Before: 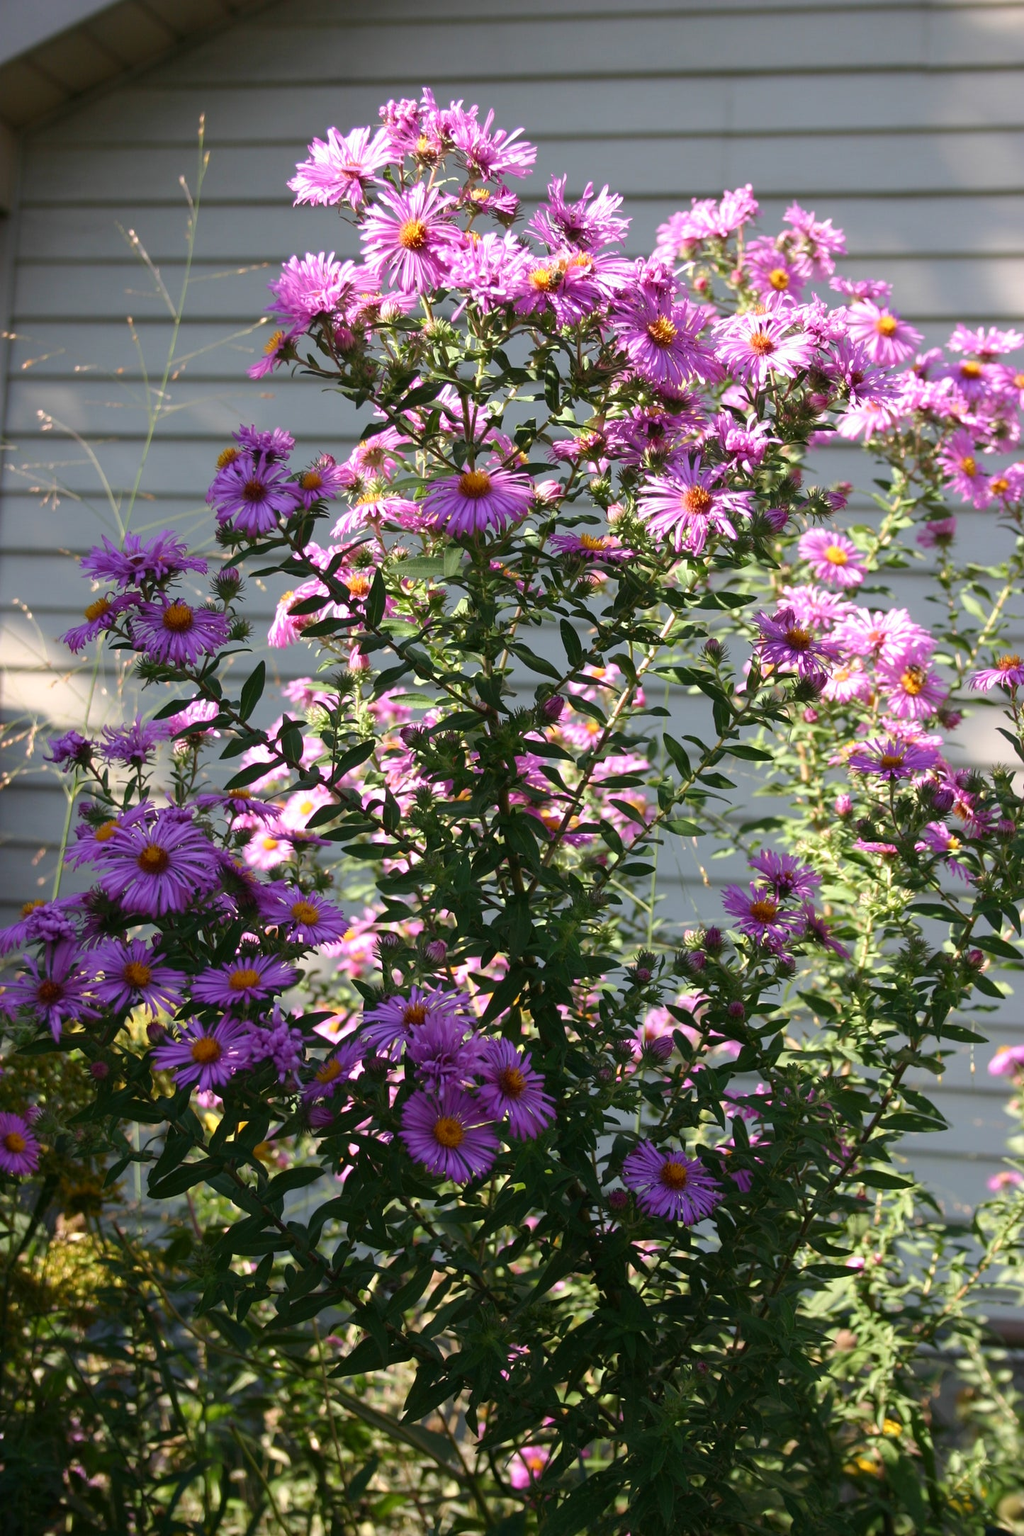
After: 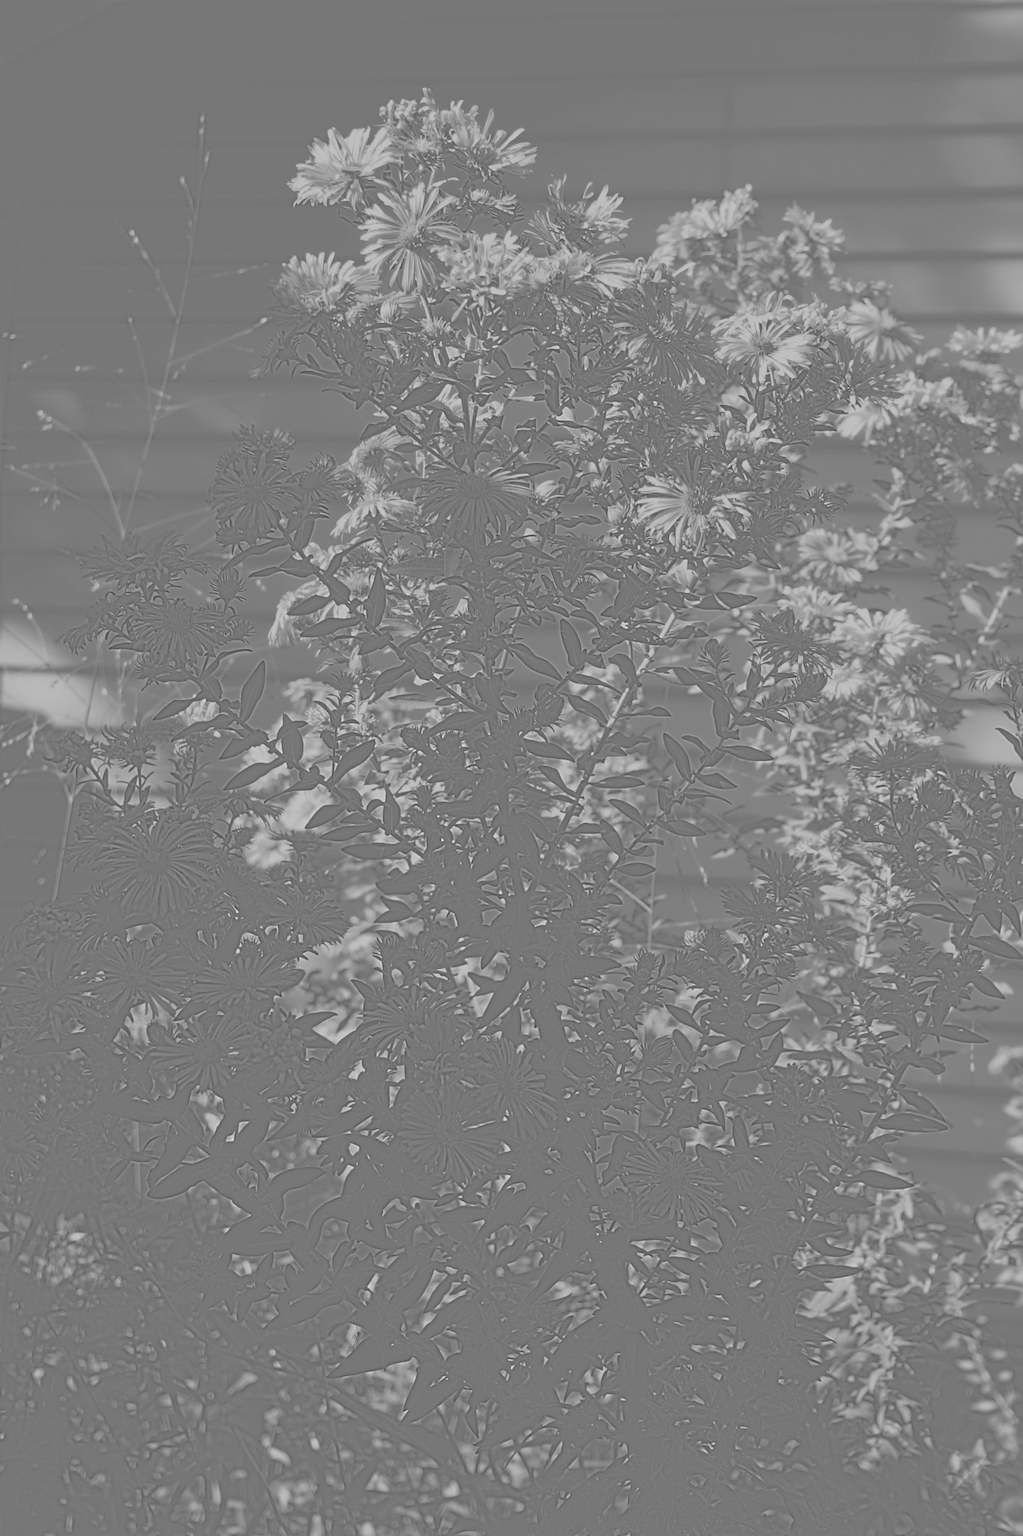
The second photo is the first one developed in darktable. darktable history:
highpass: sharpness 9.84%, contrast boost 9.94%
exposure: black level correction 0, exposure 2.138 EV, compensate exposure bias true, compensate highlight preservation false
color correction: saturation 0.5
